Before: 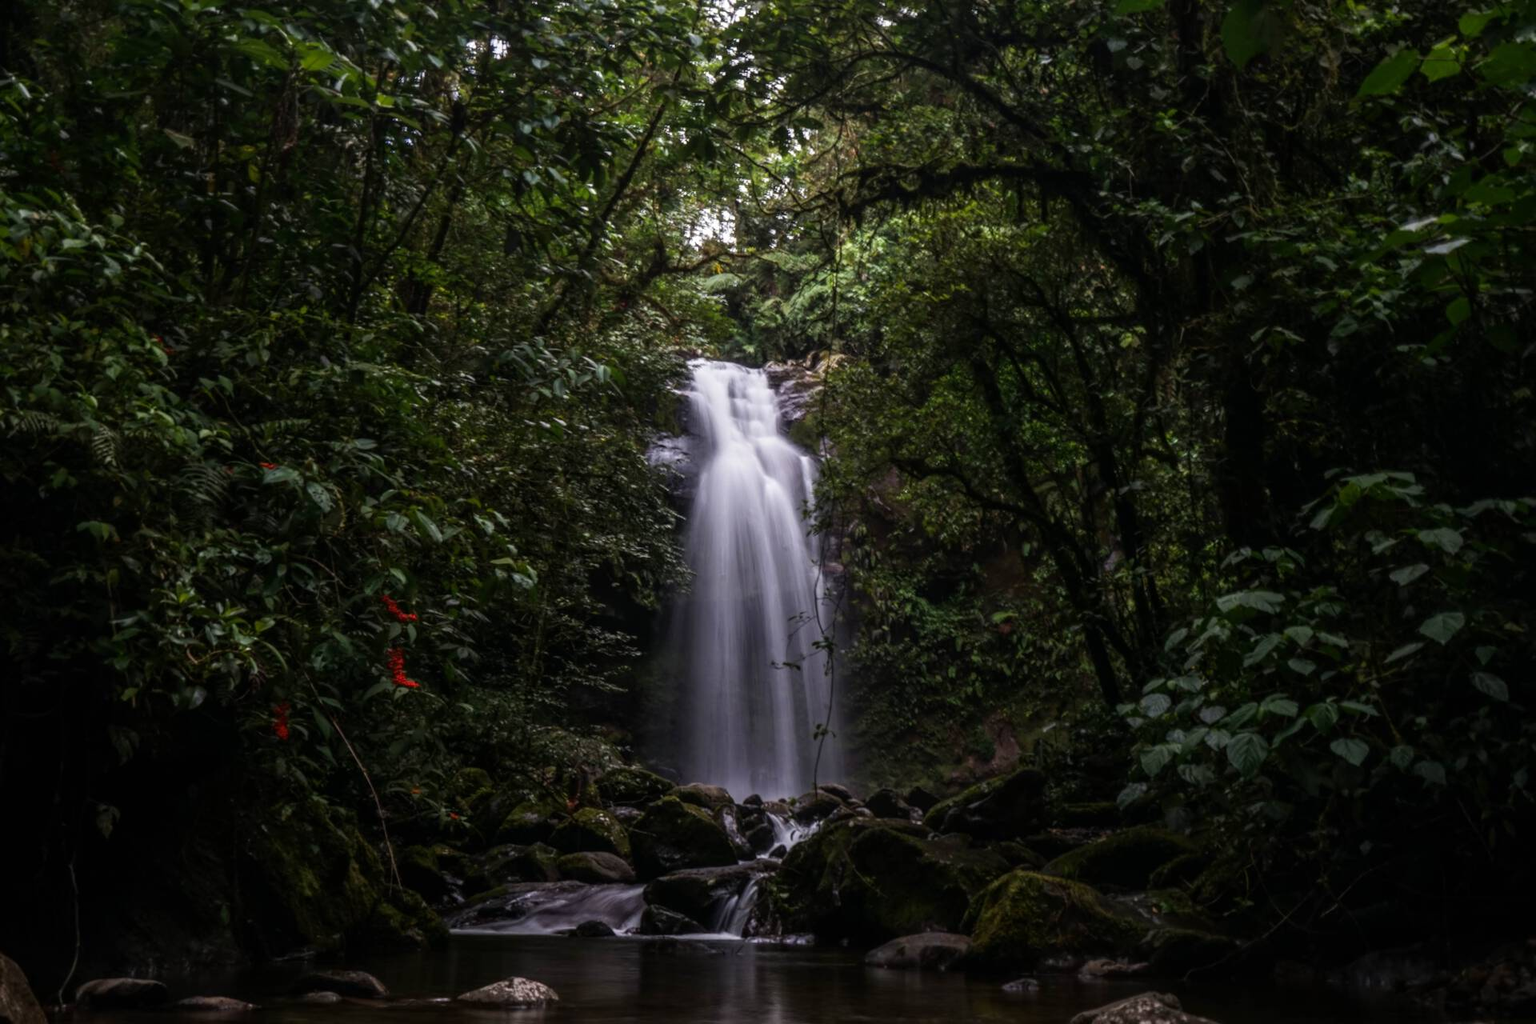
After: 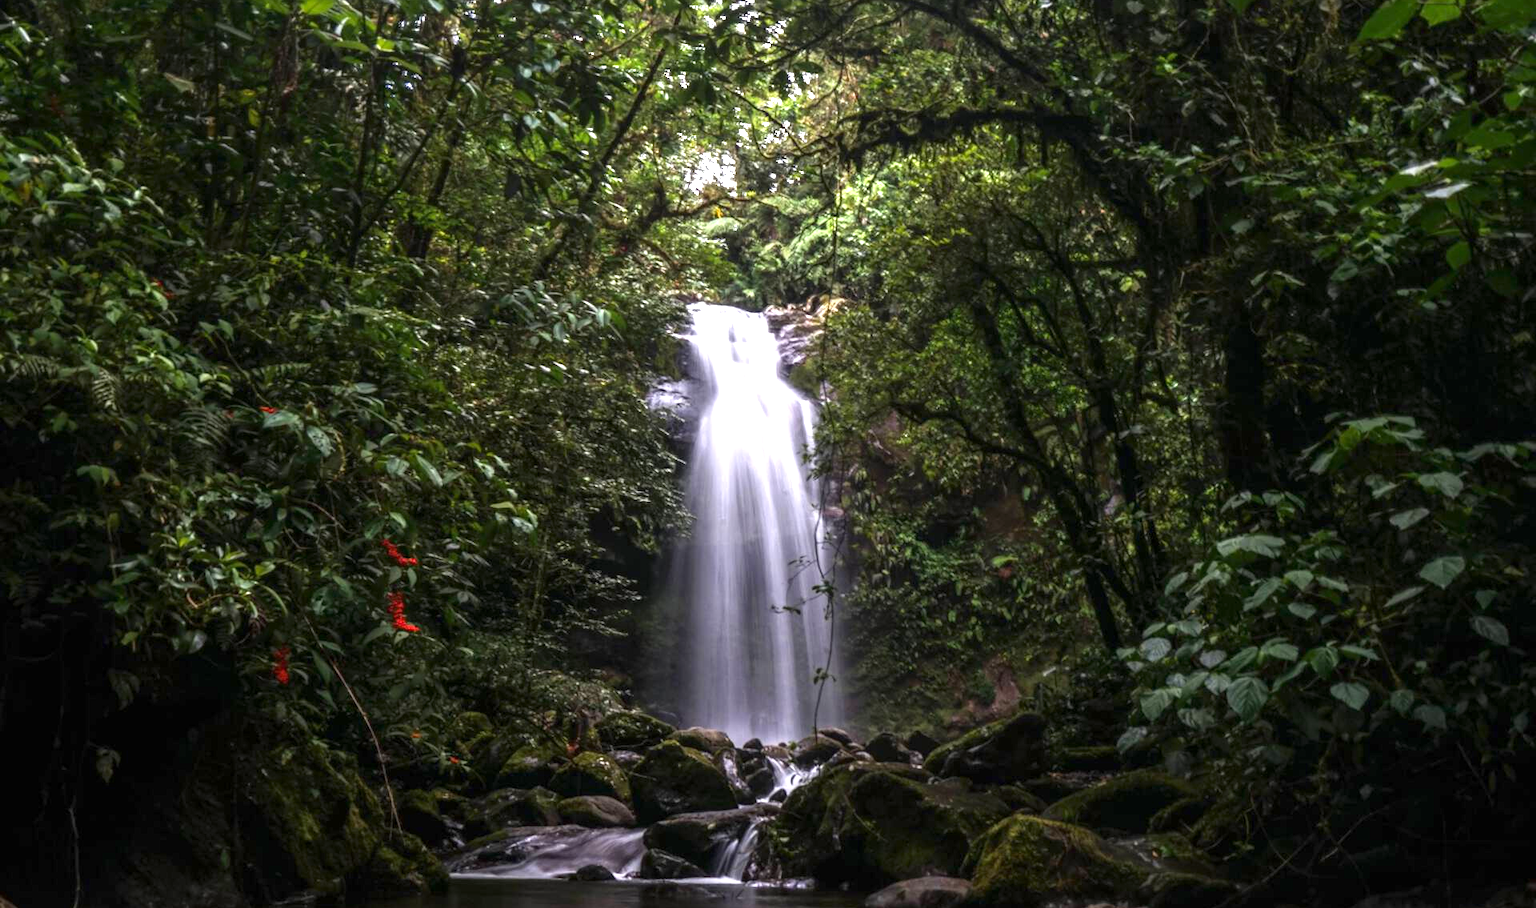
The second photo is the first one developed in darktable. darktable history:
crop and rotate: top 5.5%, bottom 5.712%
exposure: exposure 1.482 EV, compensate highlight preservation false
